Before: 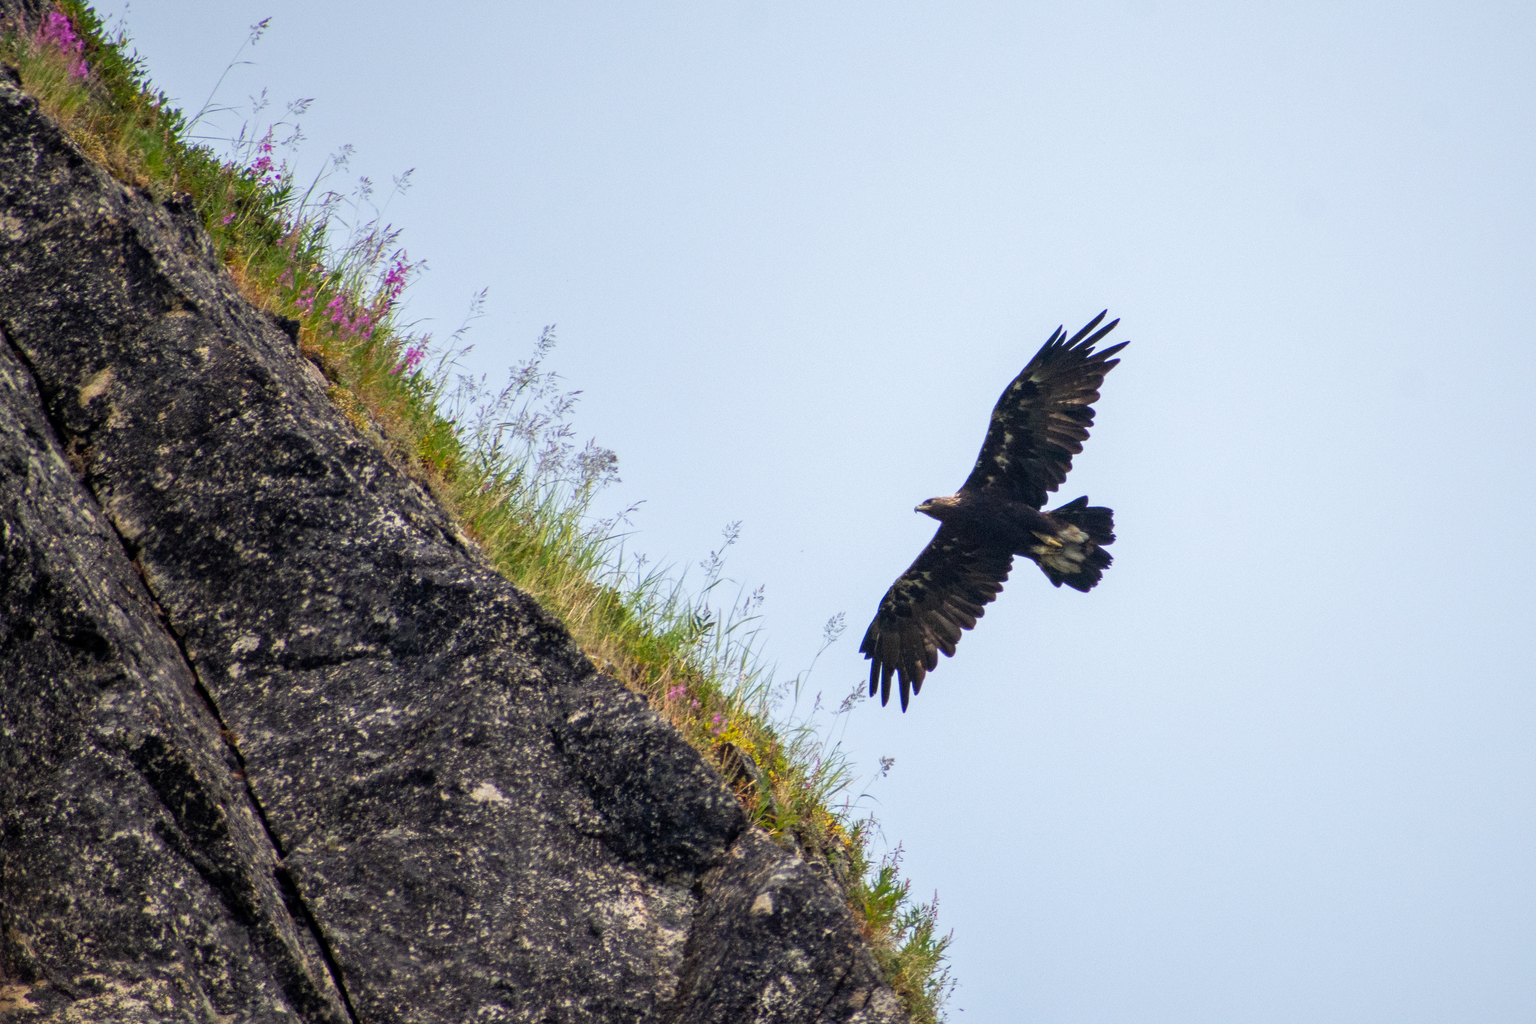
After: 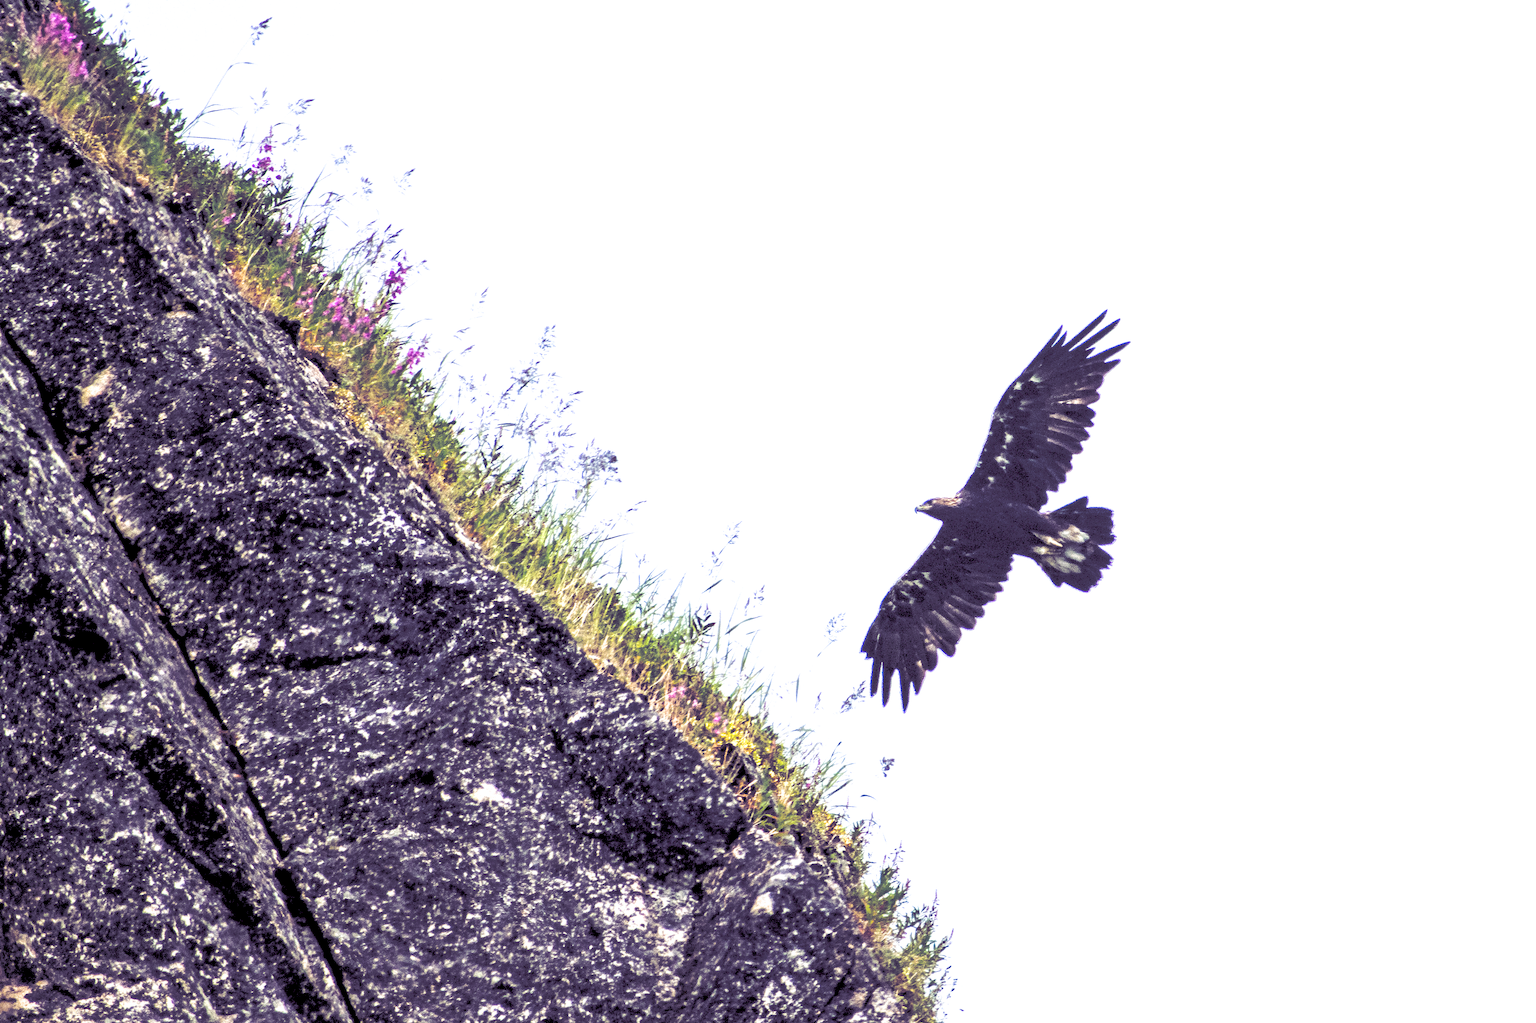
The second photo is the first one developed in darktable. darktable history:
contrast equalizer: y [[0.511, 0.558, 0.631, 0.632, 0.559, 0.512], [0.5 ×6], [0.507, 0.559, 0.627, 0.644, 0.647, 0.647], [0 ×6], [0 ×6]]
split-toning: shadows › hue 255.6°, shadows › saturation 0.66, highlights › hue 43.2°, highlights › saturation 0.68, balance -50.1
color calibration: illuminant as shot in camera, x 0.358, y 0.373, temperature 4628.91 K
exposure: black level correction 0.008, exposure 0.979 EV, compensate highlight preservation false
grain: coarseness 0.09 ISO, strength 10%
tone curve: curves: ch0 [(0, 0) (0.003, 0.284) (0.011, 0.284) (0.025, 0.288) (0.044, 0.29) (0.069, 0.292) (0.1, 0.296) (0.136, 0.298) (0.177, 0.305) (0.224, 0.312) (0.277, 0.327) (0.335, 0.362) (0.399, 0.407) (0.468, 0.464) (0.543, 0.537) (0.623, 0.62) (0.709, 0.71) (0.801, 0.79) (0.898, 0.862) (1, 1)], preserve colors none
color balance rgb: global vibrance 10%
